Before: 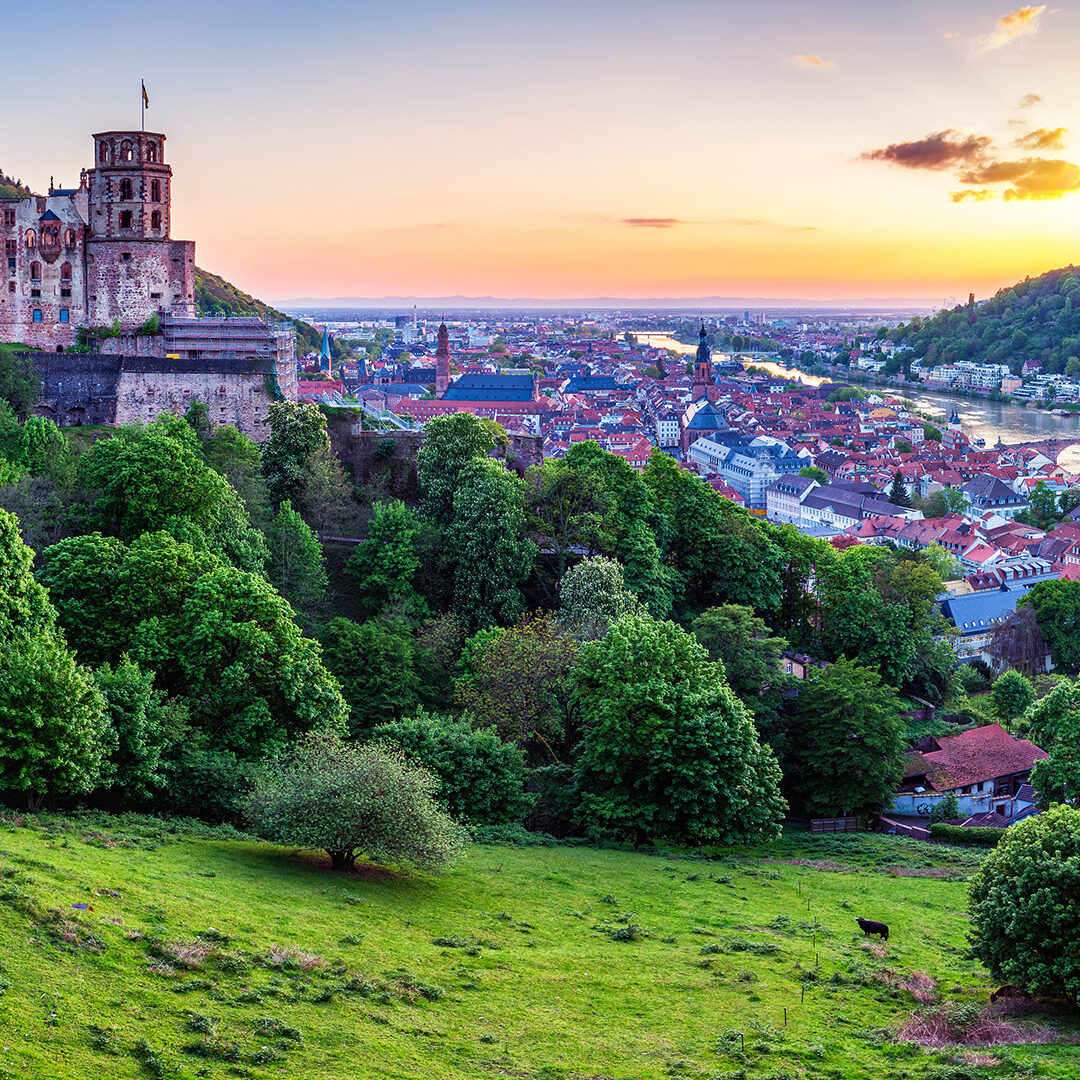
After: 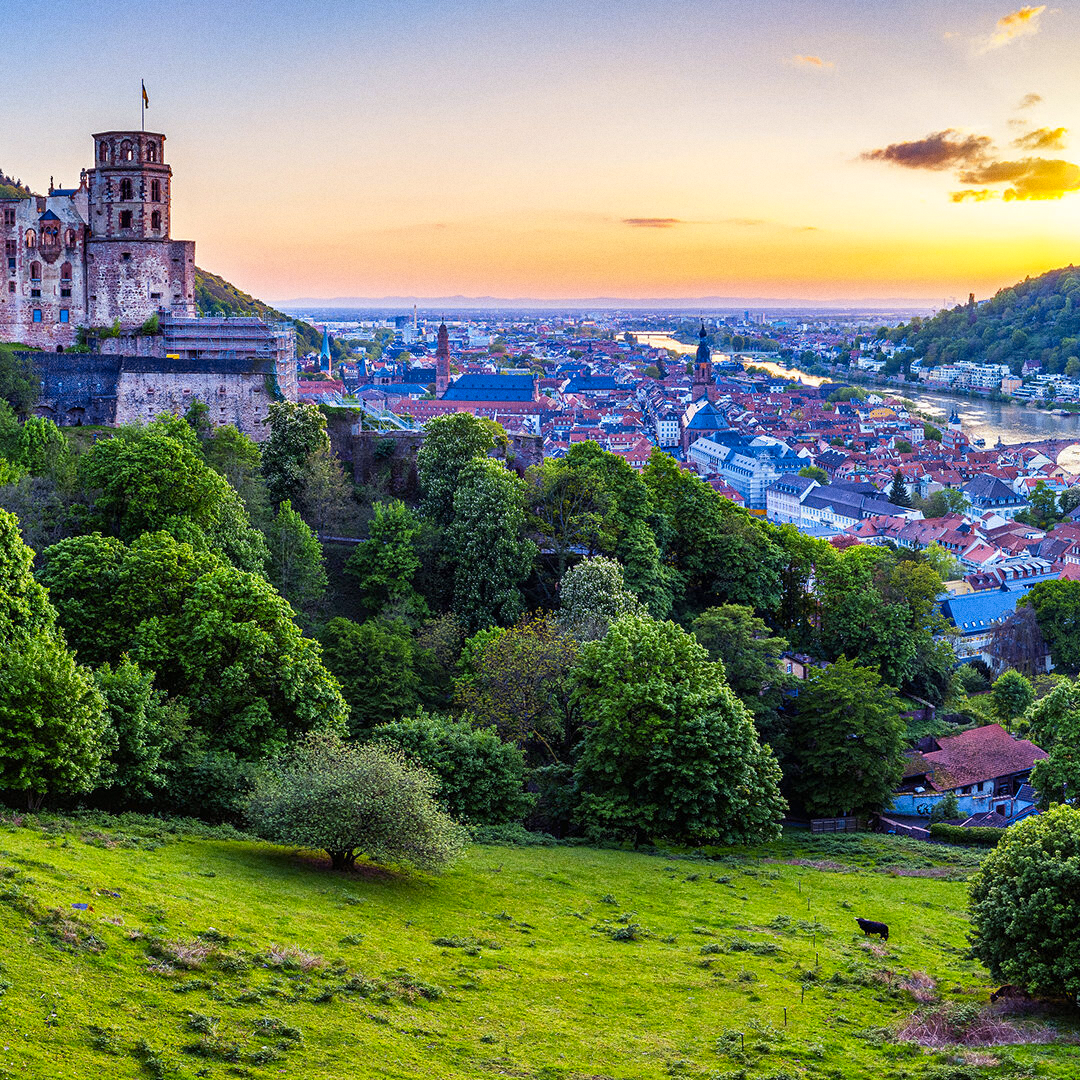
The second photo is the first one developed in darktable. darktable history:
grain: coarseness 0.09 ISO
color contrast: green-magenta contrast 0.85, blue-yellow contrast 1.25, unbound 0
